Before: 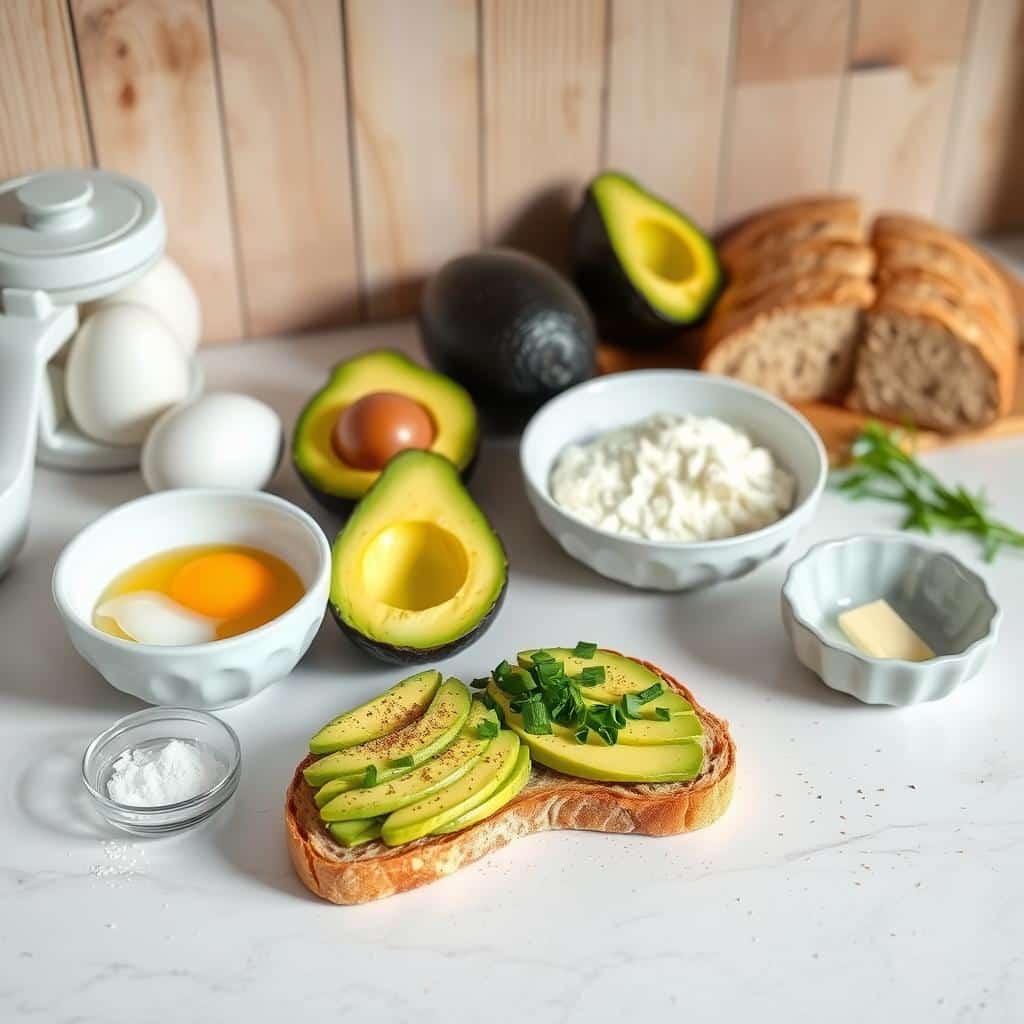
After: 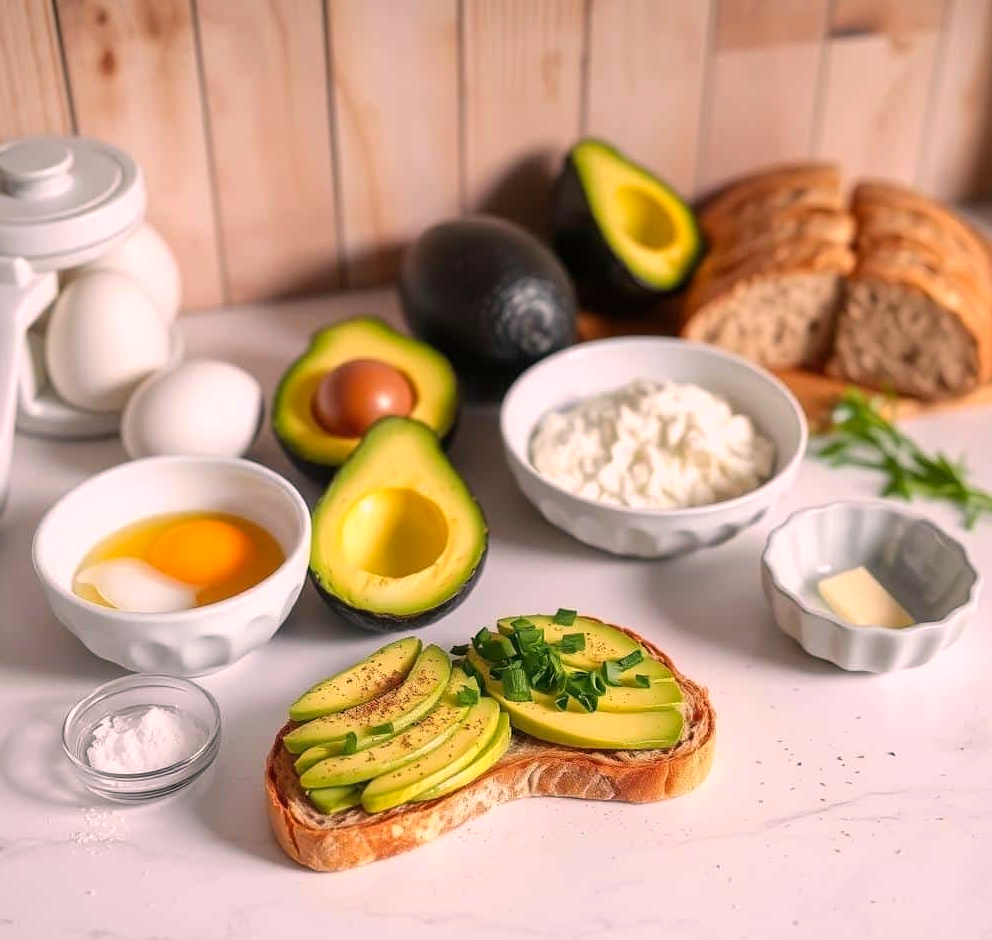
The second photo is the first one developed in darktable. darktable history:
color correction: highlights a* 14.52, highlights b* 4.84
crop: left 1.964%, top 3.251%, right 1.122%, bottom 4.933%
